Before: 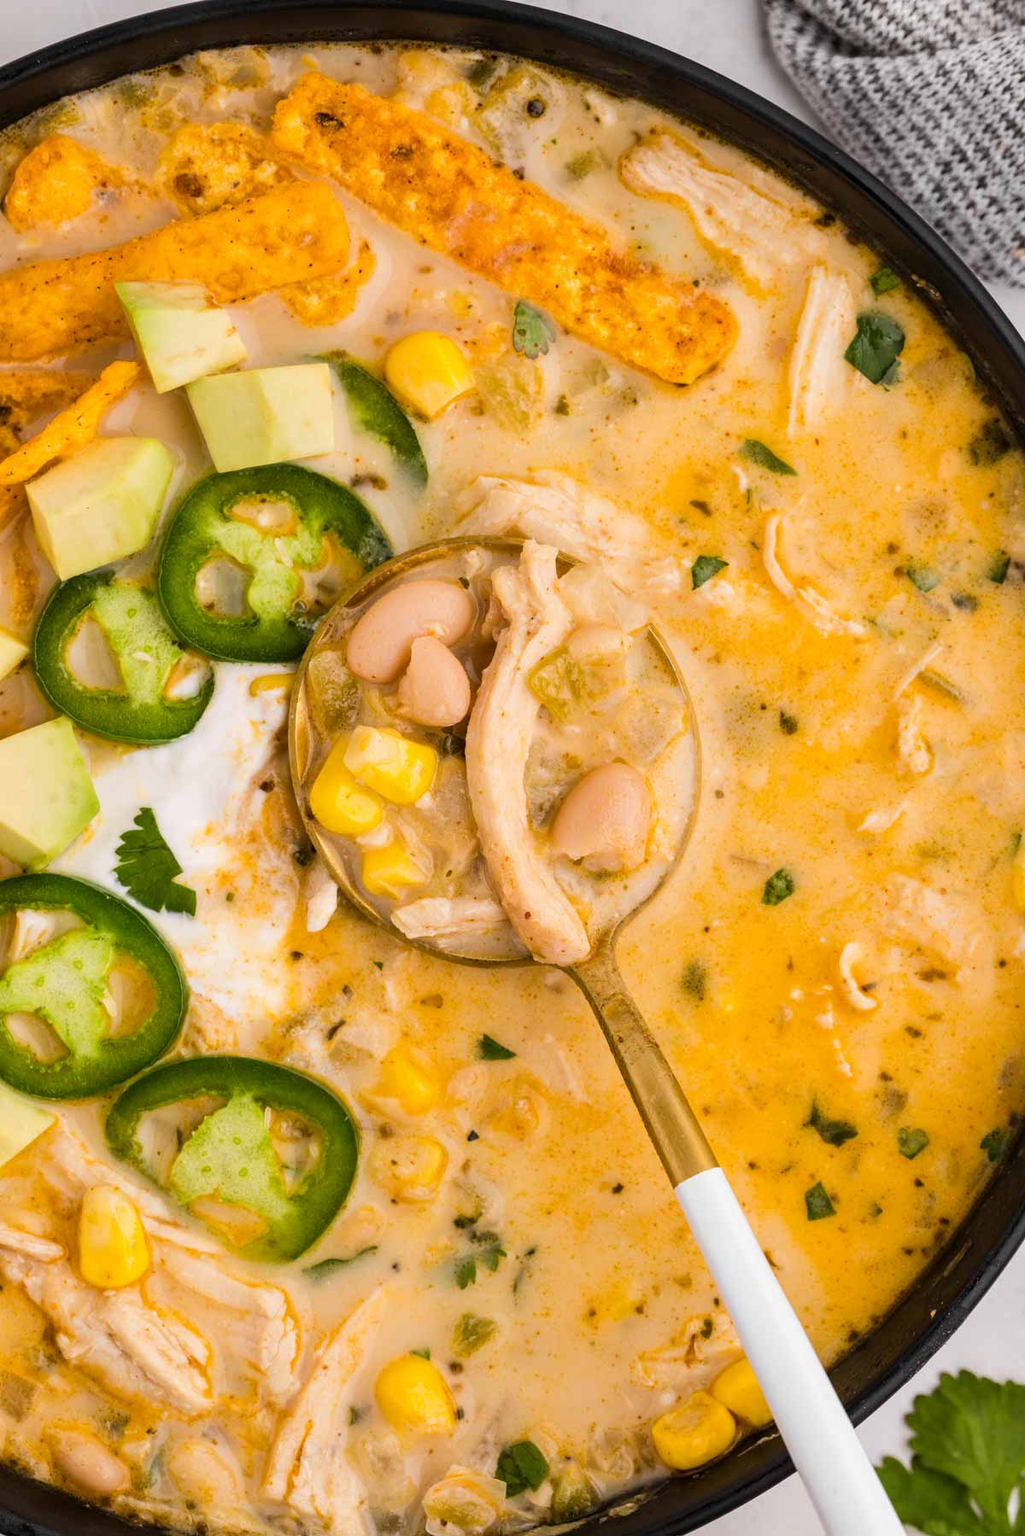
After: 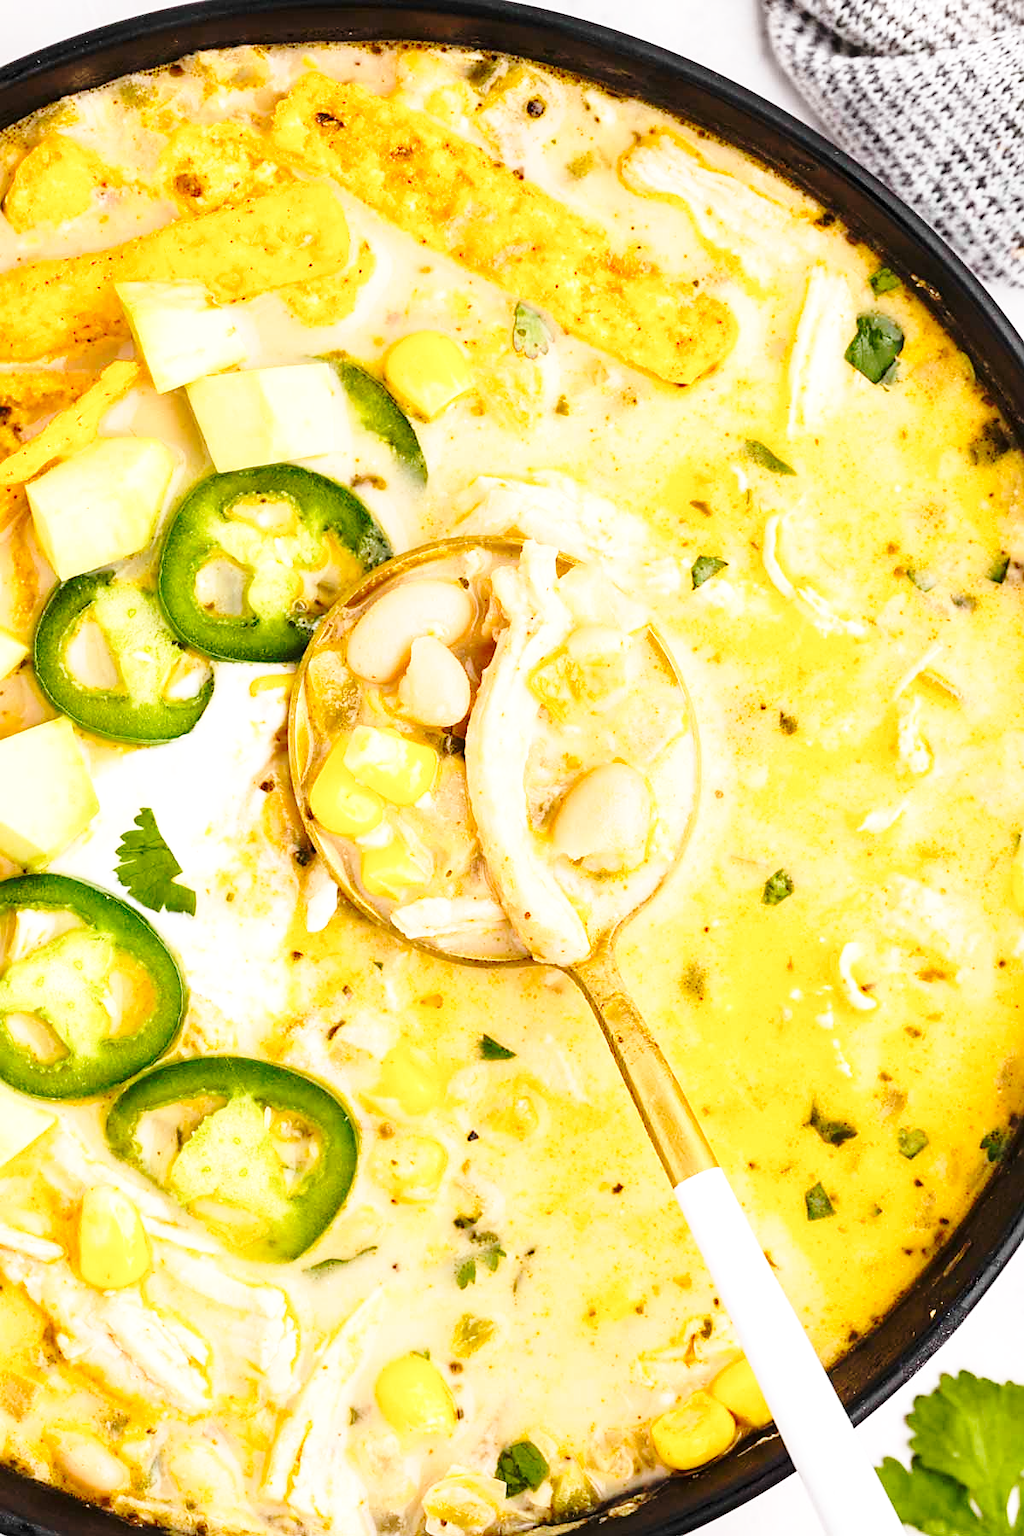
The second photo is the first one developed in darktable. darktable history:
base curve: curves: ch0 [(0, 0) (0.032, 0.037) (0.105, 0.228) (0.435, 0.76) (0.856, 0.983) (1, 1)], preserve colors none
exposure: black level correction 0, exposure 0.5 EV, compensate highlight preservation false
sharpen: radius 1.864, amount 0.398, threshold 1.271
